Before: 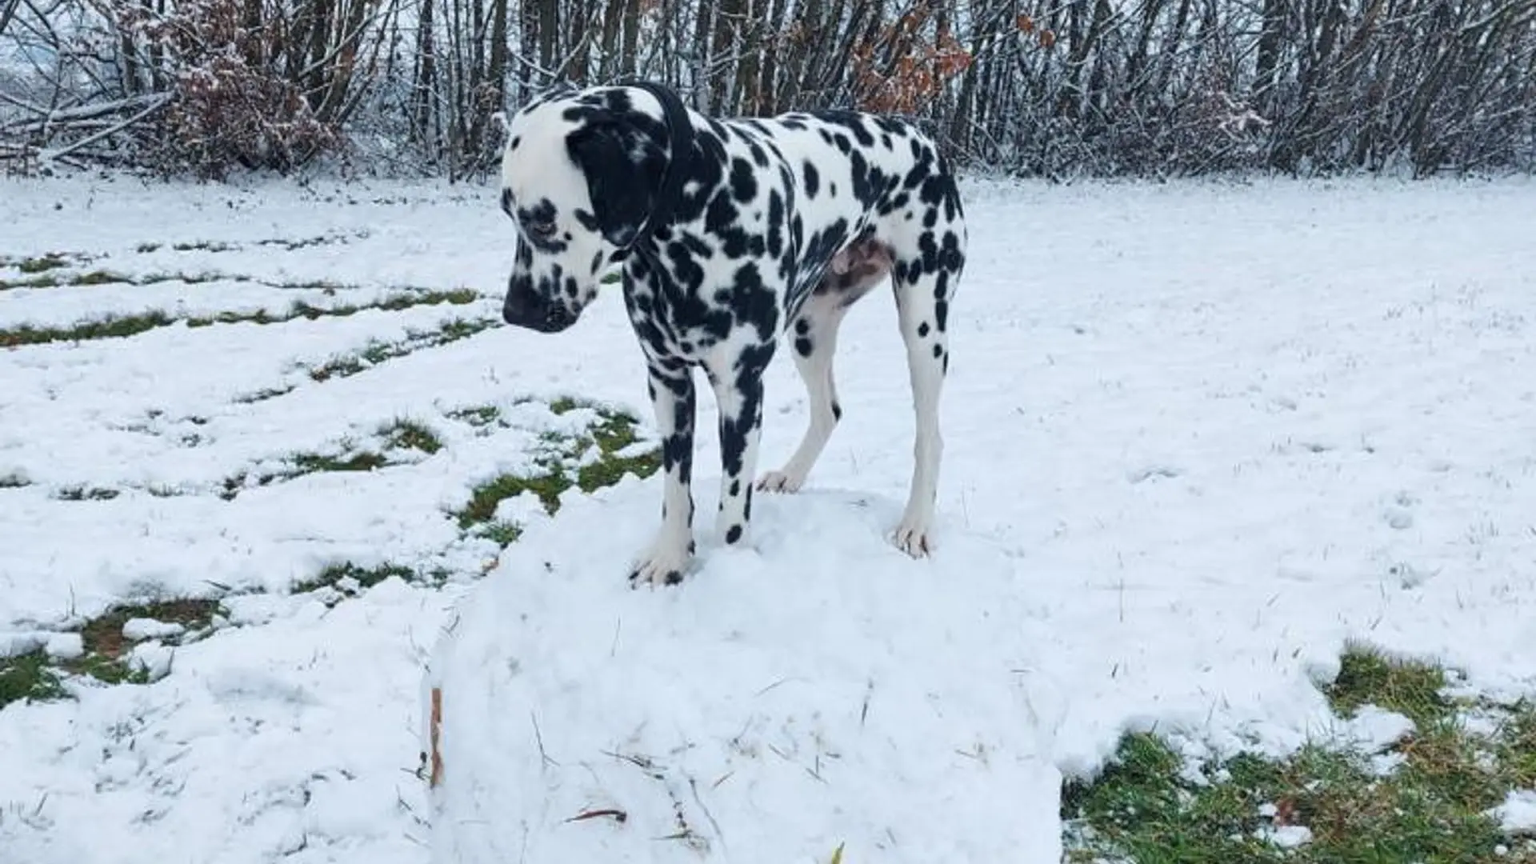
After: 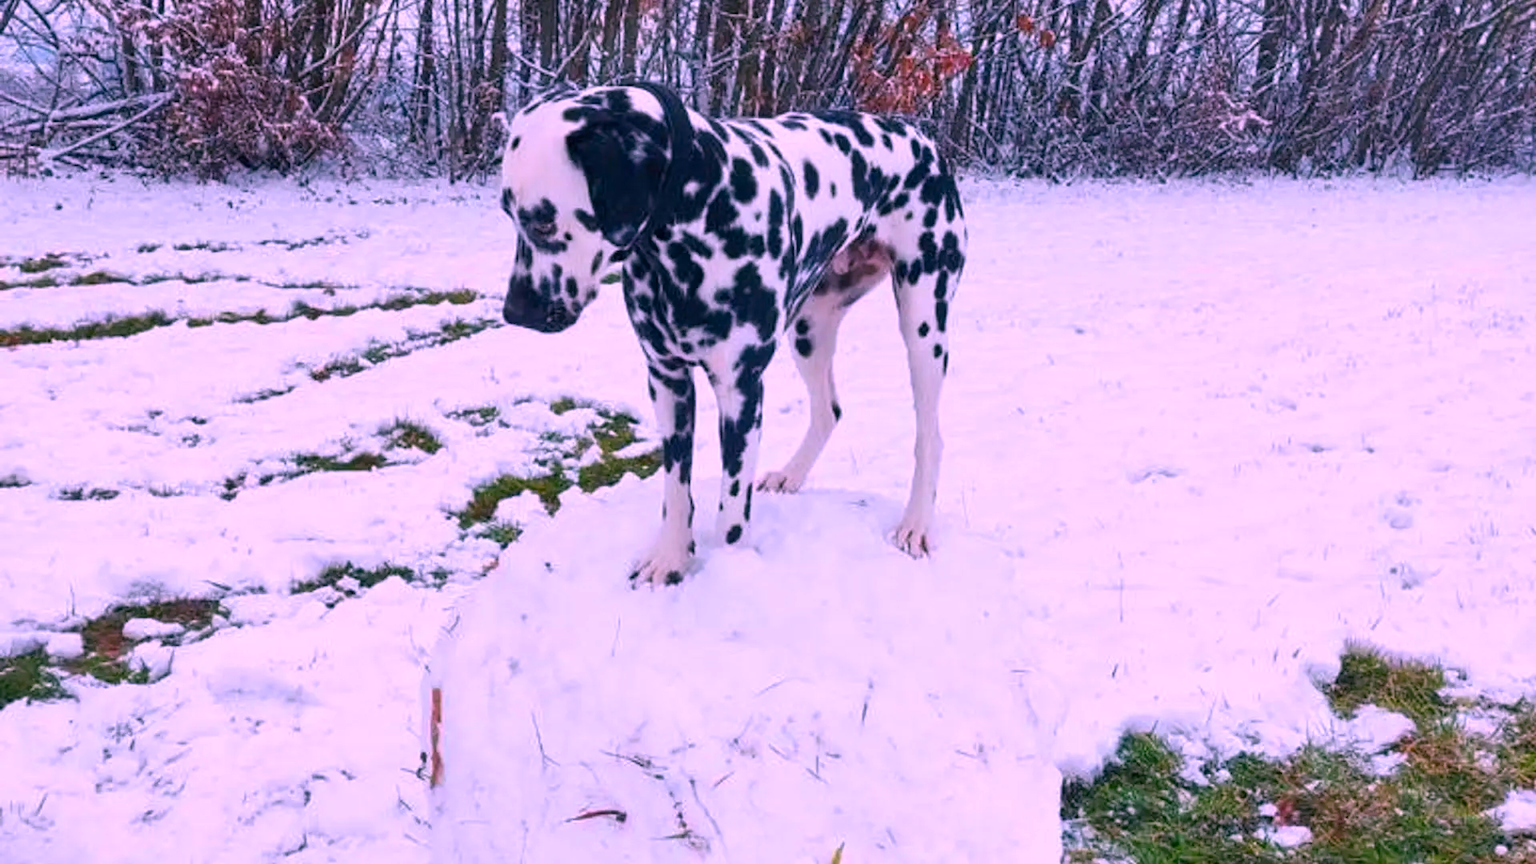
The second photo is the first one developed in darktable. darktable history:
color correction: highlights a* 19.24, highlights b* -11.66, saturation 1.69
